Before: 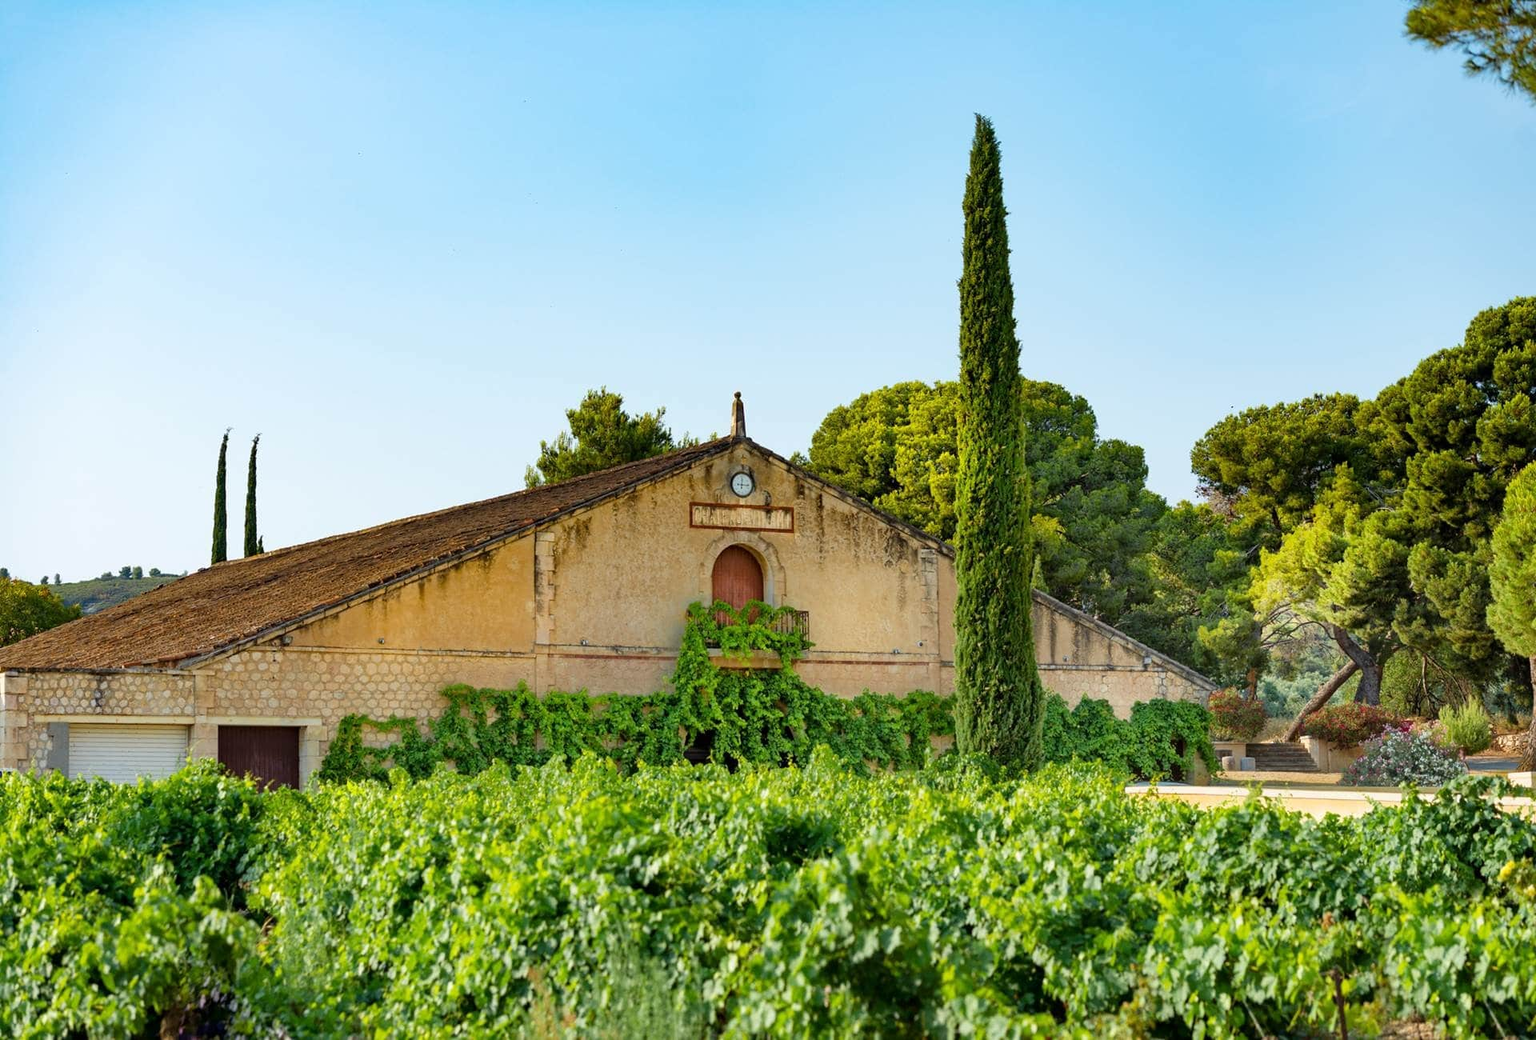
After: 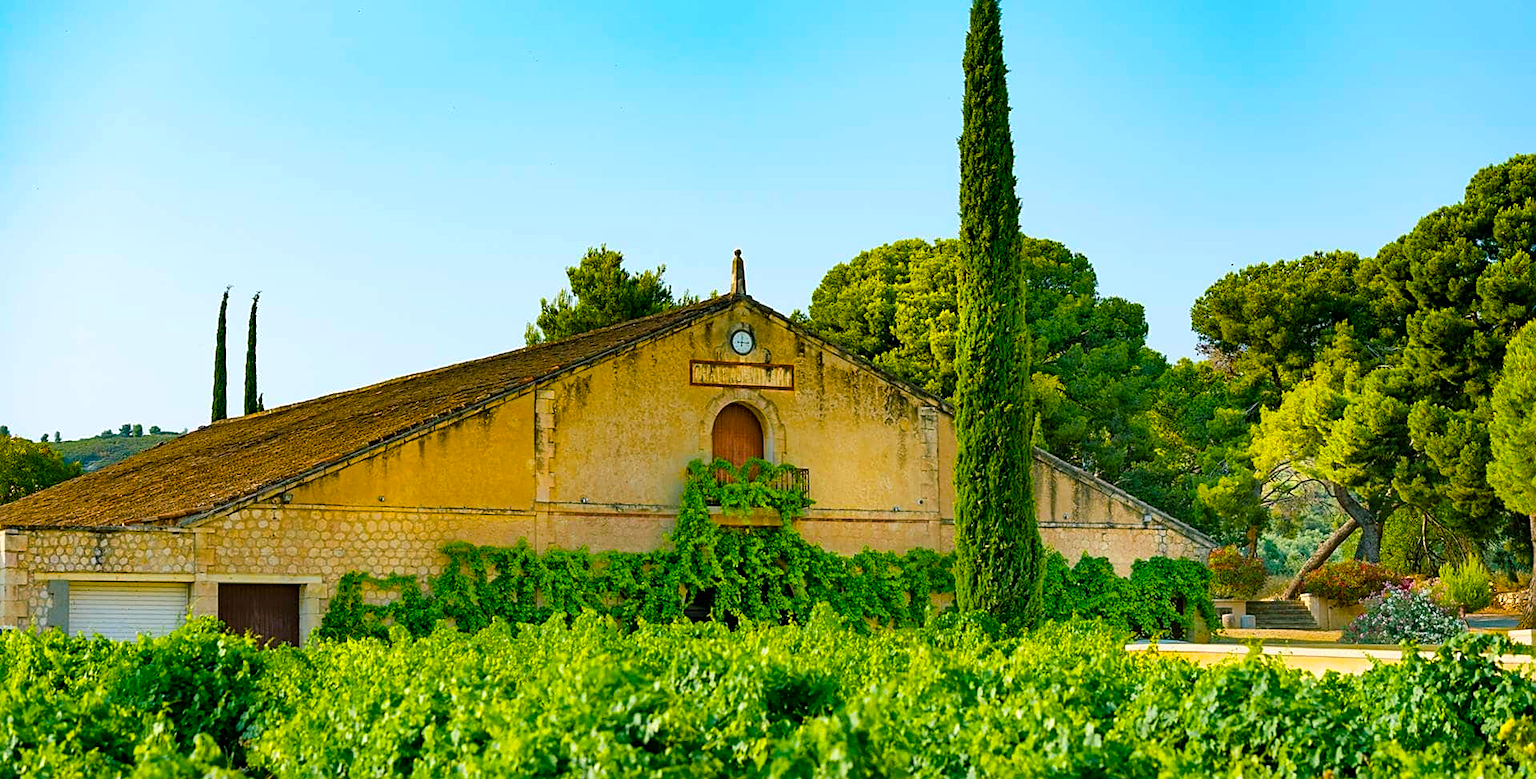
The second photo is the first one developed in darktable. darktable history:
sharpen: on, module defaults
crop: top 13.735%, bottom 11.271%
color balance rgb: shadows lift › chroma 11.494%, shadows lift › hue 131.08°, perceptual saturation grading › global saturation 30.609%, global vibrance 41.877%
